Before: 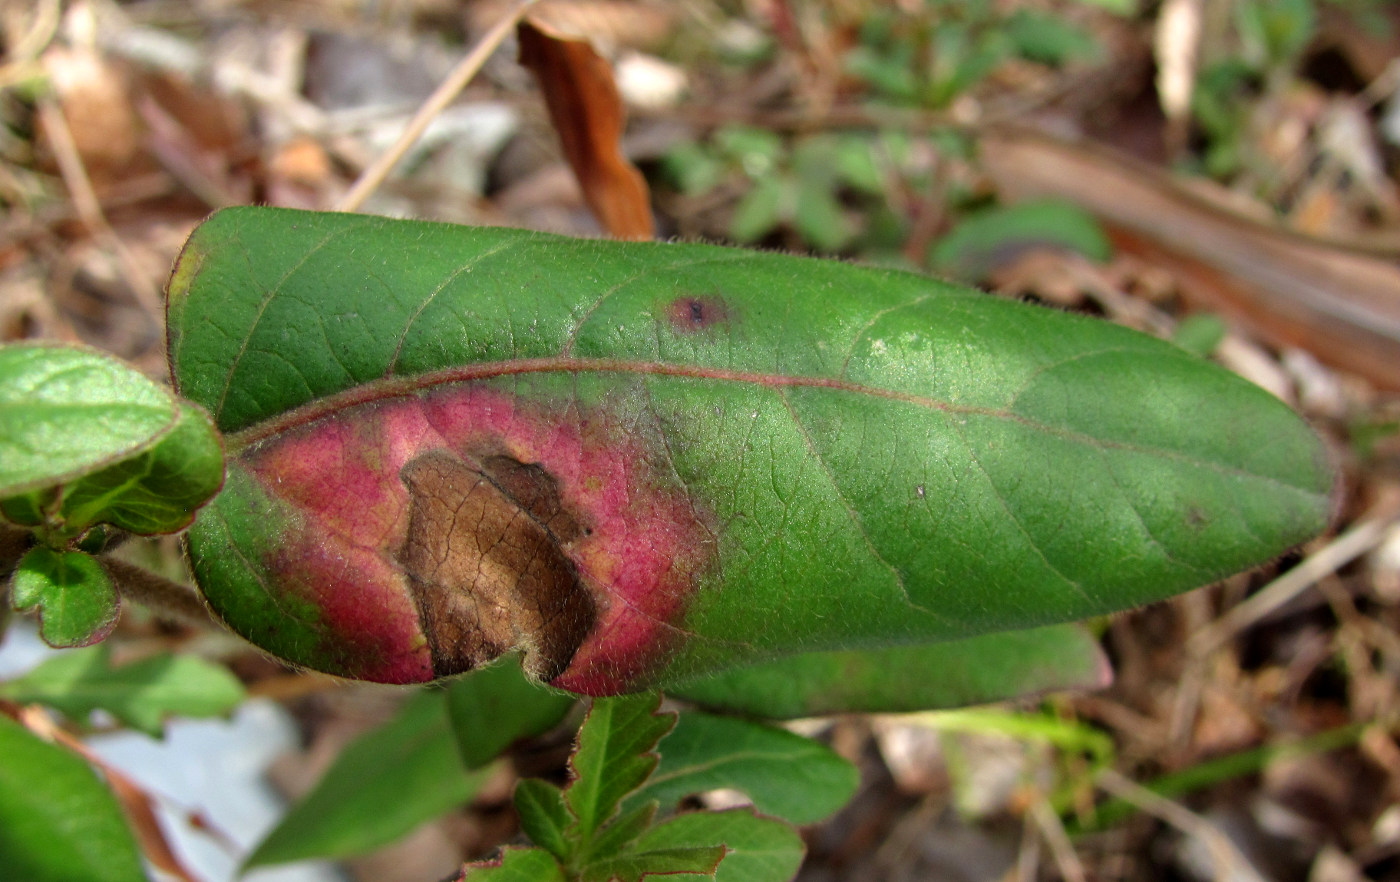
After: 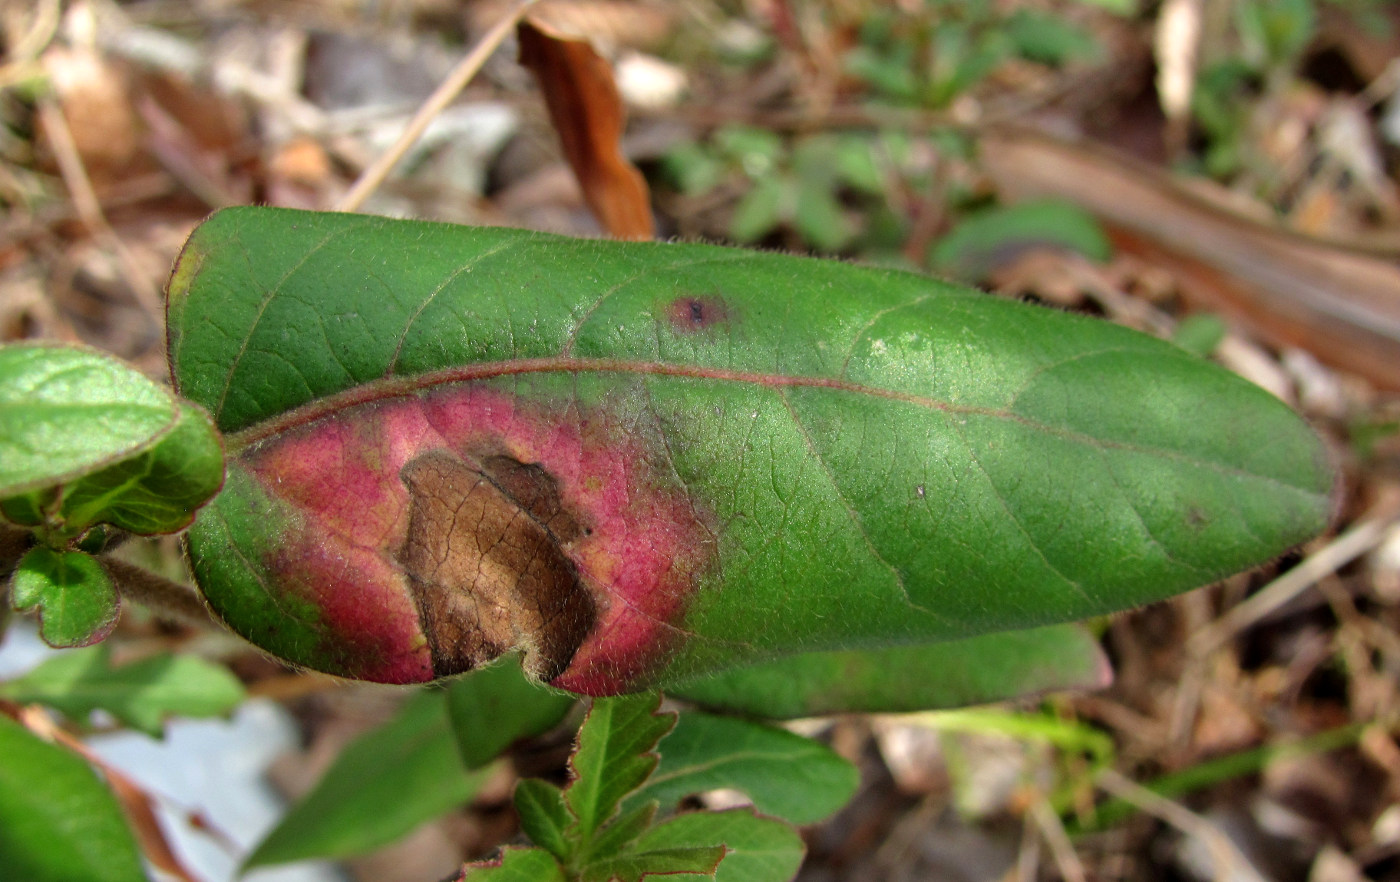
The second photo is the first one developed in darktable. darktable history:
shadows and highlights: low approximation 0.01, soften with gaussian
tone equalizer: on, module defaults
